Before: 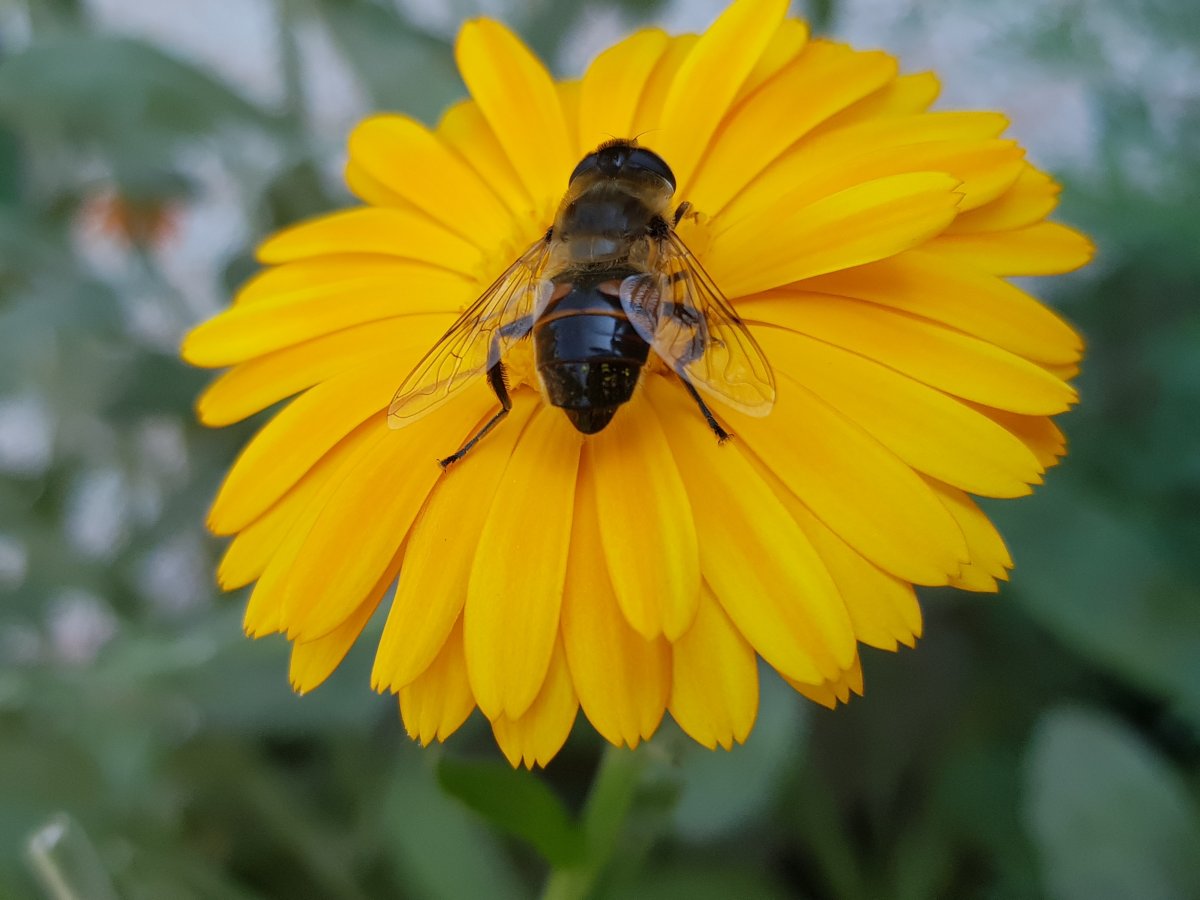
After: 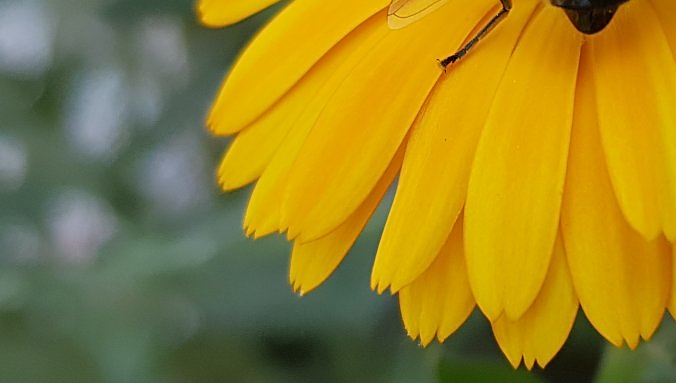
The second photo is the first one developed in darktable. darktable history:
sharpen: on, module defaults
crop: top 44.483%, right 43.593%, bottom 12.892%
